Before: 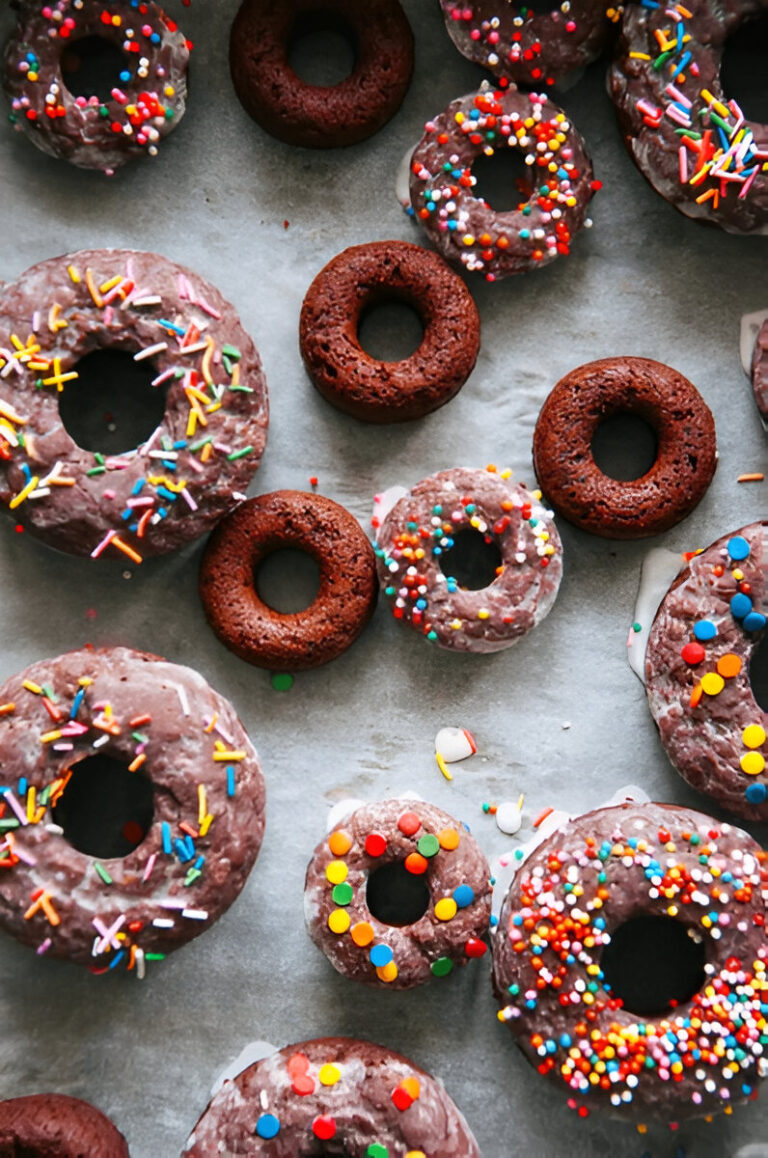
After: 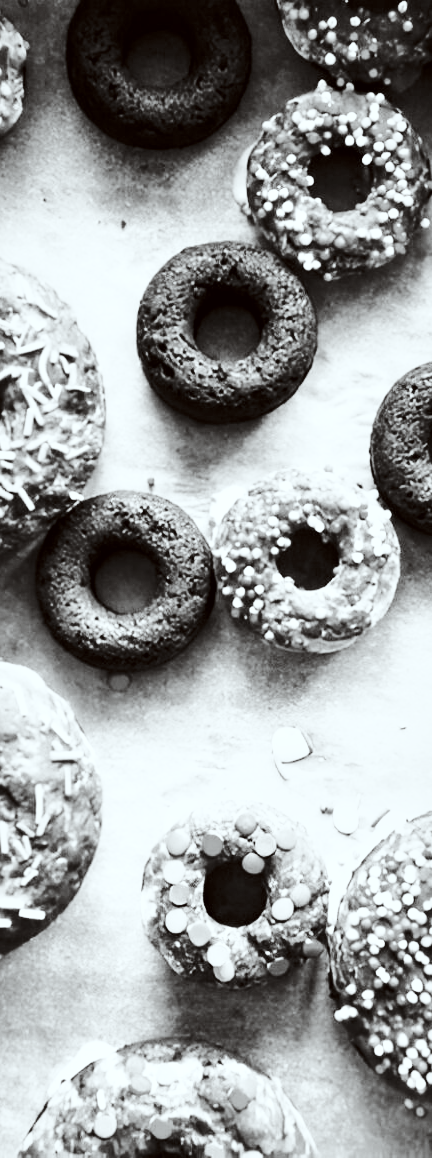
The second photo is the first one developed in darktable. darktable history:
color correction: highlights a* -2.88, highlights b* -2.45, shadows a* 2.37, shadows b* 2.97
color calibration: output gray [0.22, 0.42, 0.37, 0], gray › normalize channels true, illuminant custom, x 0.373, y 0.388, temperature 4225.87 K, gamut compression 0.023
local contrast: mode bilateral grid, contrast 25, coarseness 50, detail 123%, midtone range 0.2
shadows and highlights: shadows 29.21, highlights -29.65, low approximation 0.01, soften with gaussian
contrast brightness saturation: contrast 0.073, brightness 0.077, saturation 0.181
tone curve: curves: ch0 [(0, 0) (0.051, 0.03) (0.096, 0.071) (0.251, 0.234) (0.461, 0.515) (0.605, 0.692) (0.761, 0.824) (0.881, 0.907) (1, 0.984)]; ch1 [(0, 0) (0.1, 0.038) (0.318, 0.243) (0.399, 0.351) (0.478, 0.469) (0.499, 0.499) (0.534, 0.541) (0.567, 0.592) (0.601, 0.629) (0.666, 0.7) (1, 1)]; ch2 [(0, 0) (0.453, 0.45) (0.479, 0.483) (0.504, 0.499) (0.52, 0.519) (0.541, 0.559) (0.601, 0.622) (0.824, 0.815) (1, 1)], preserve colors none
crop: left 21.293%, right 22.334%
base curve: curves: ch0 [(0, 0) (0.026, 0.03) (0.109, 0.232) (0.351, 0.748) (0.669, 0.968) (1, 1)], preserve colors none
